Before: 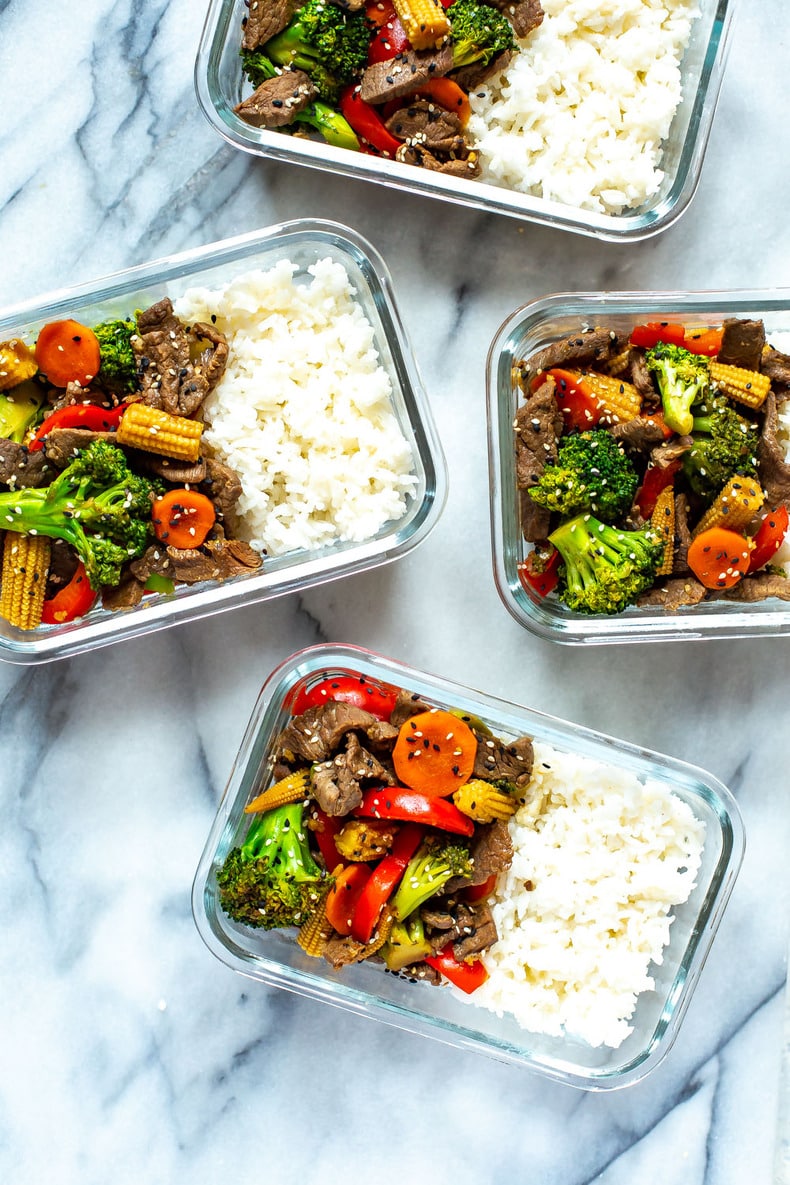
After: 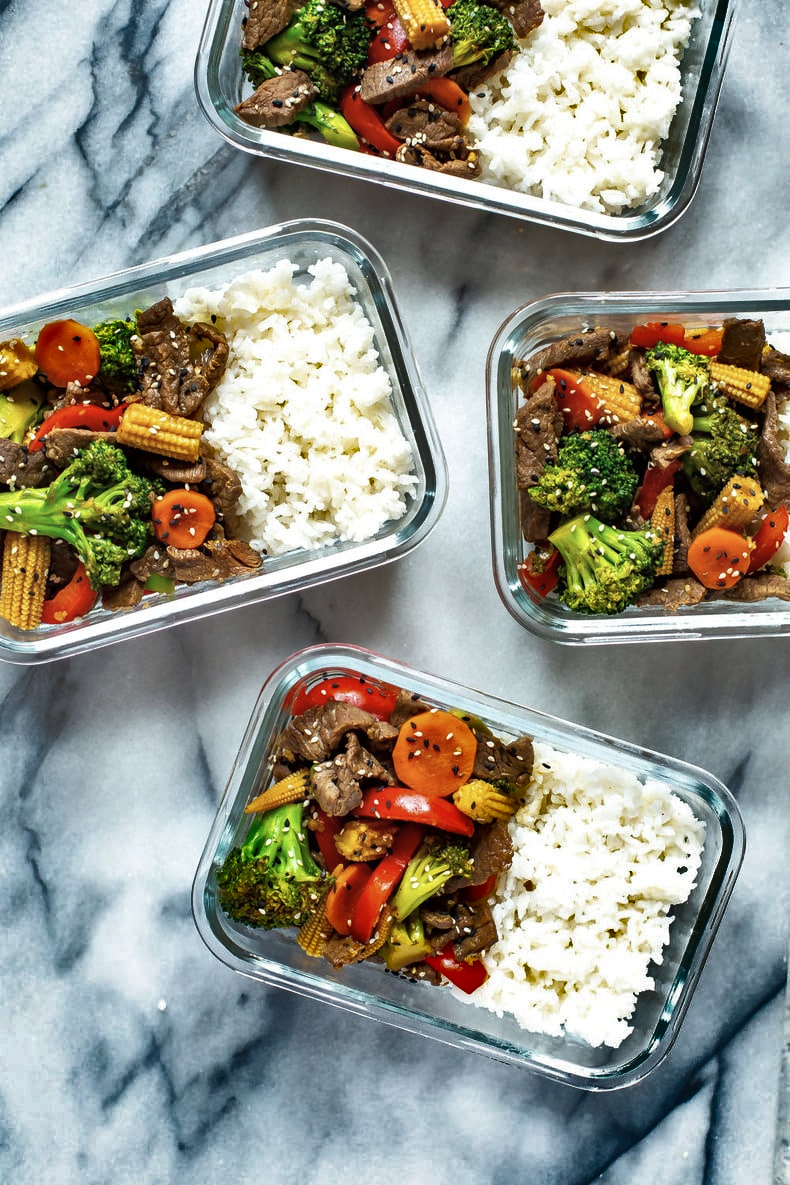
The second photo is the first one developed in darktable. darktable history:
shadows and highlights: shadows 20.91, highlights -82.73, soften with gaussian
contrast brightness saturation: saturation -0.17
